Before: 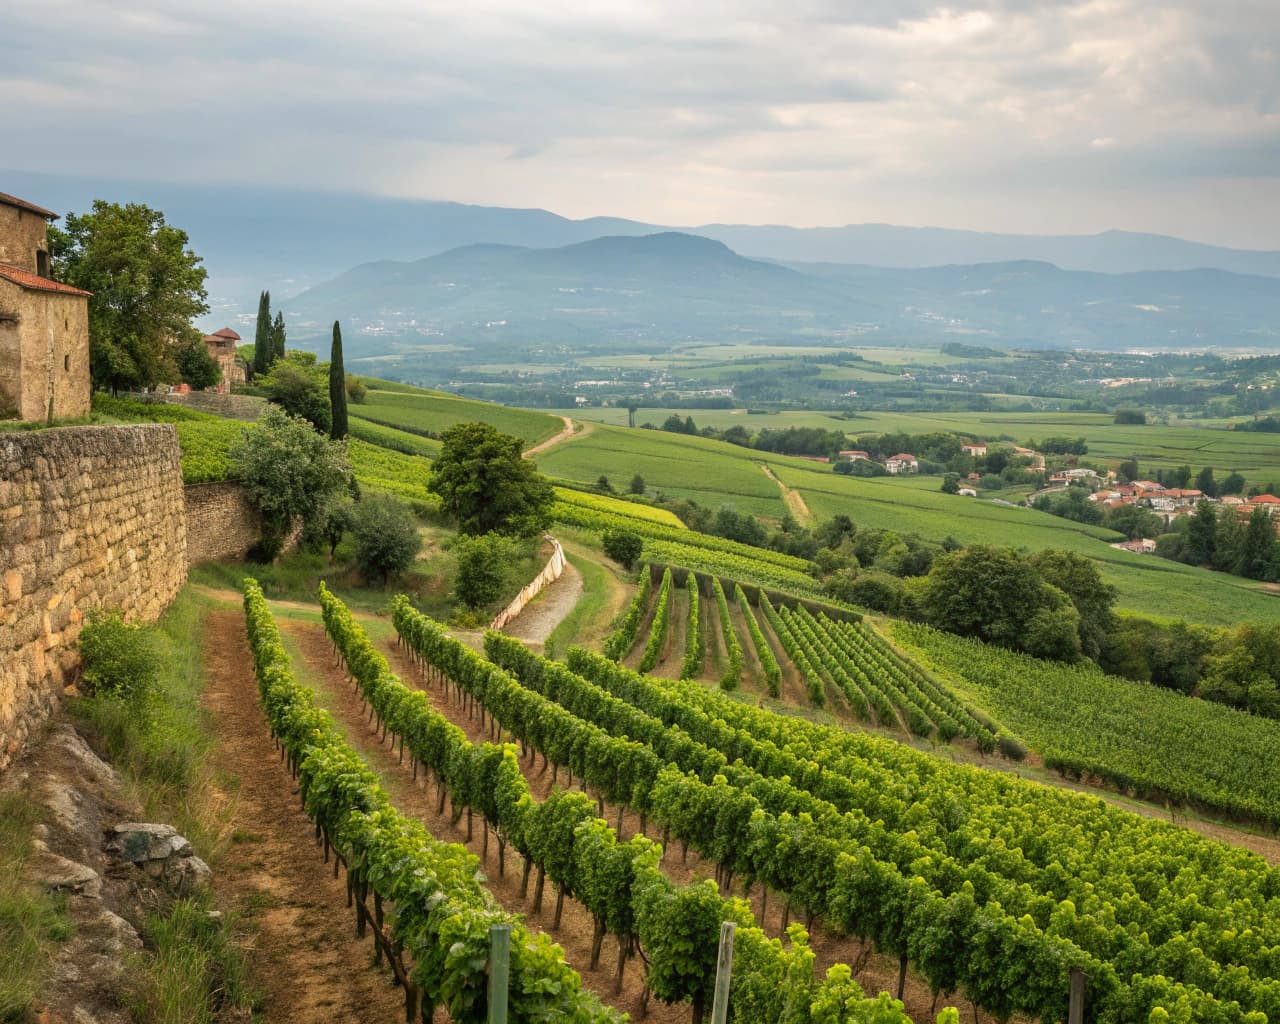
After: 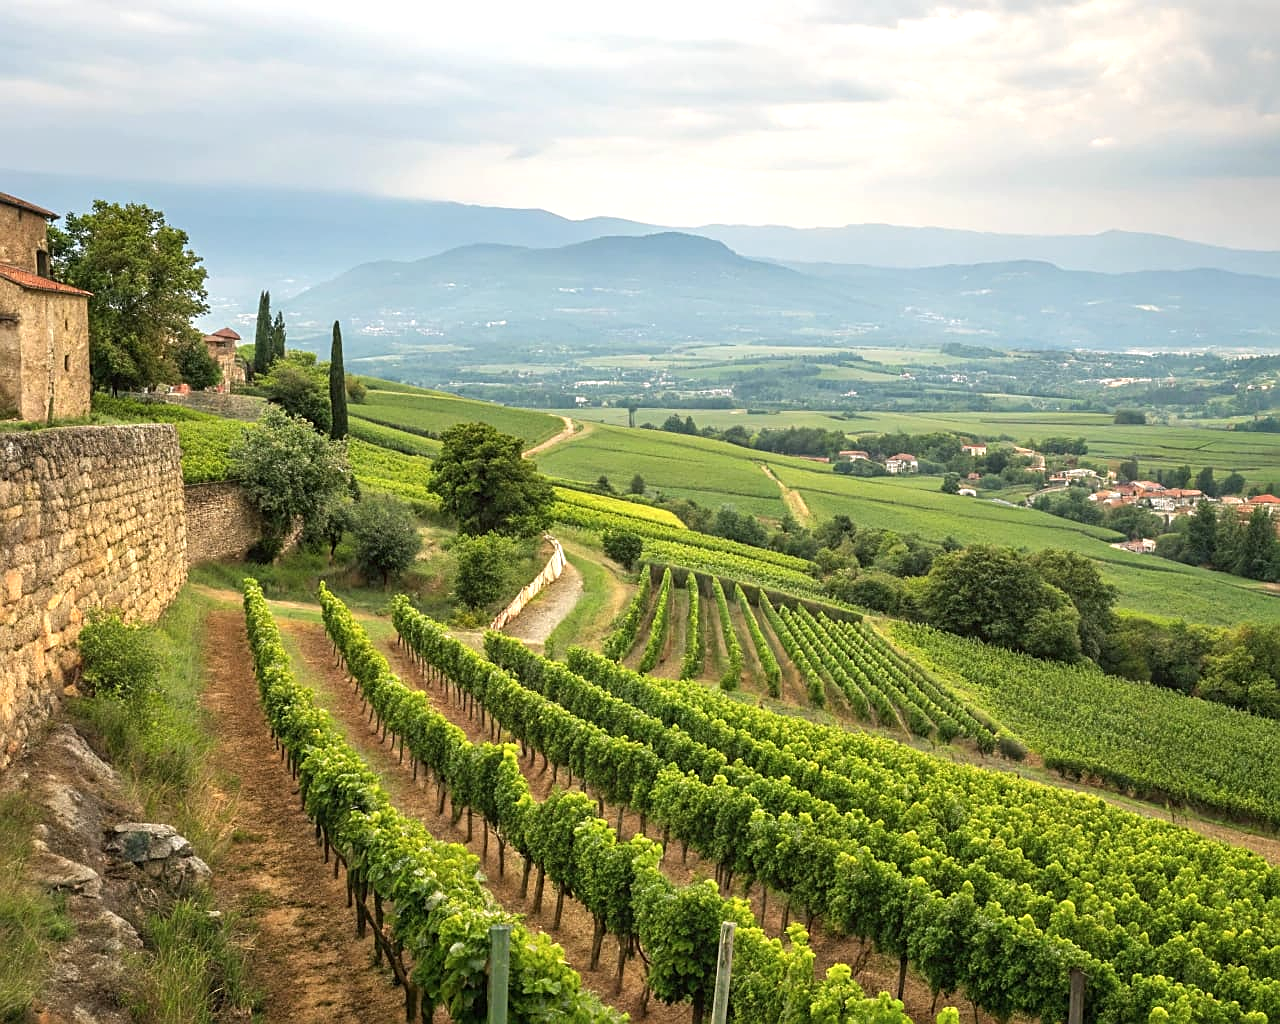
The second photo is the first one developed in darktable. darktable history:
exposure: black level correction 0, exposure 0.5 EV, compensate highlight preservation false
contrast brightness saturation: saturation -0.05
sharpen: on, module defaults
